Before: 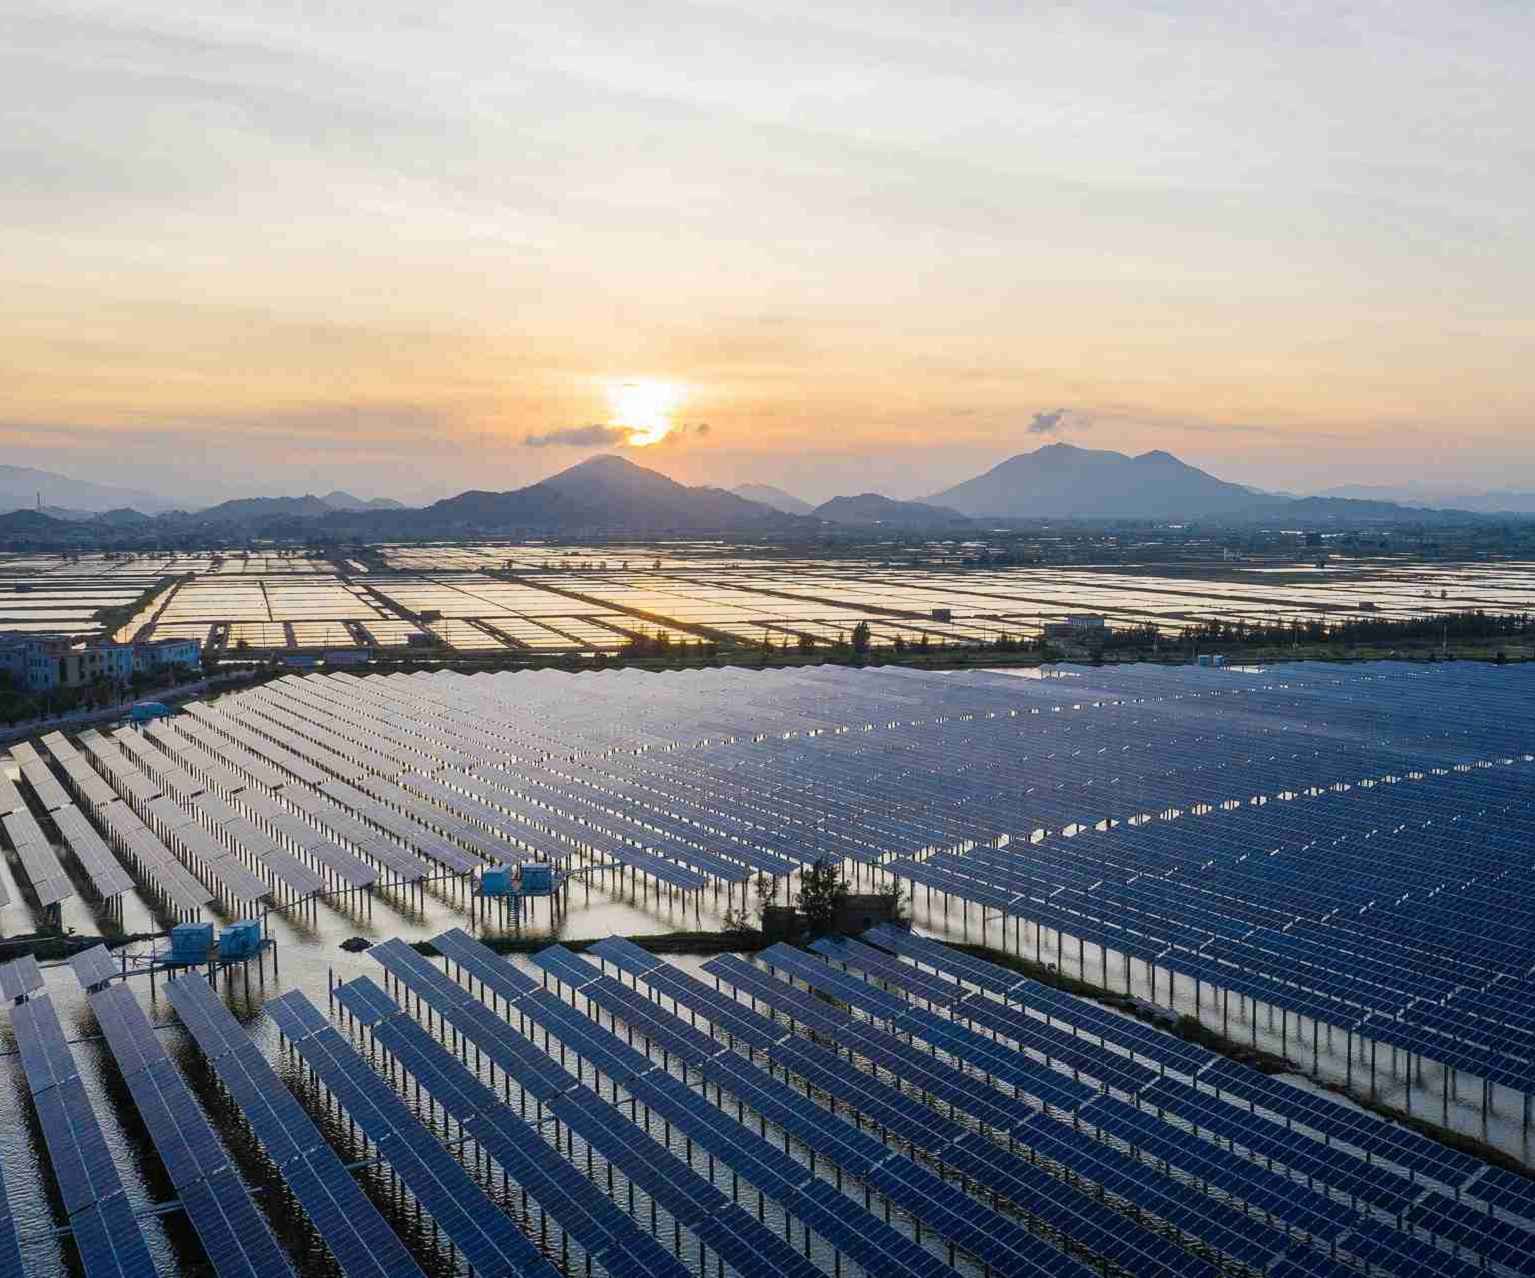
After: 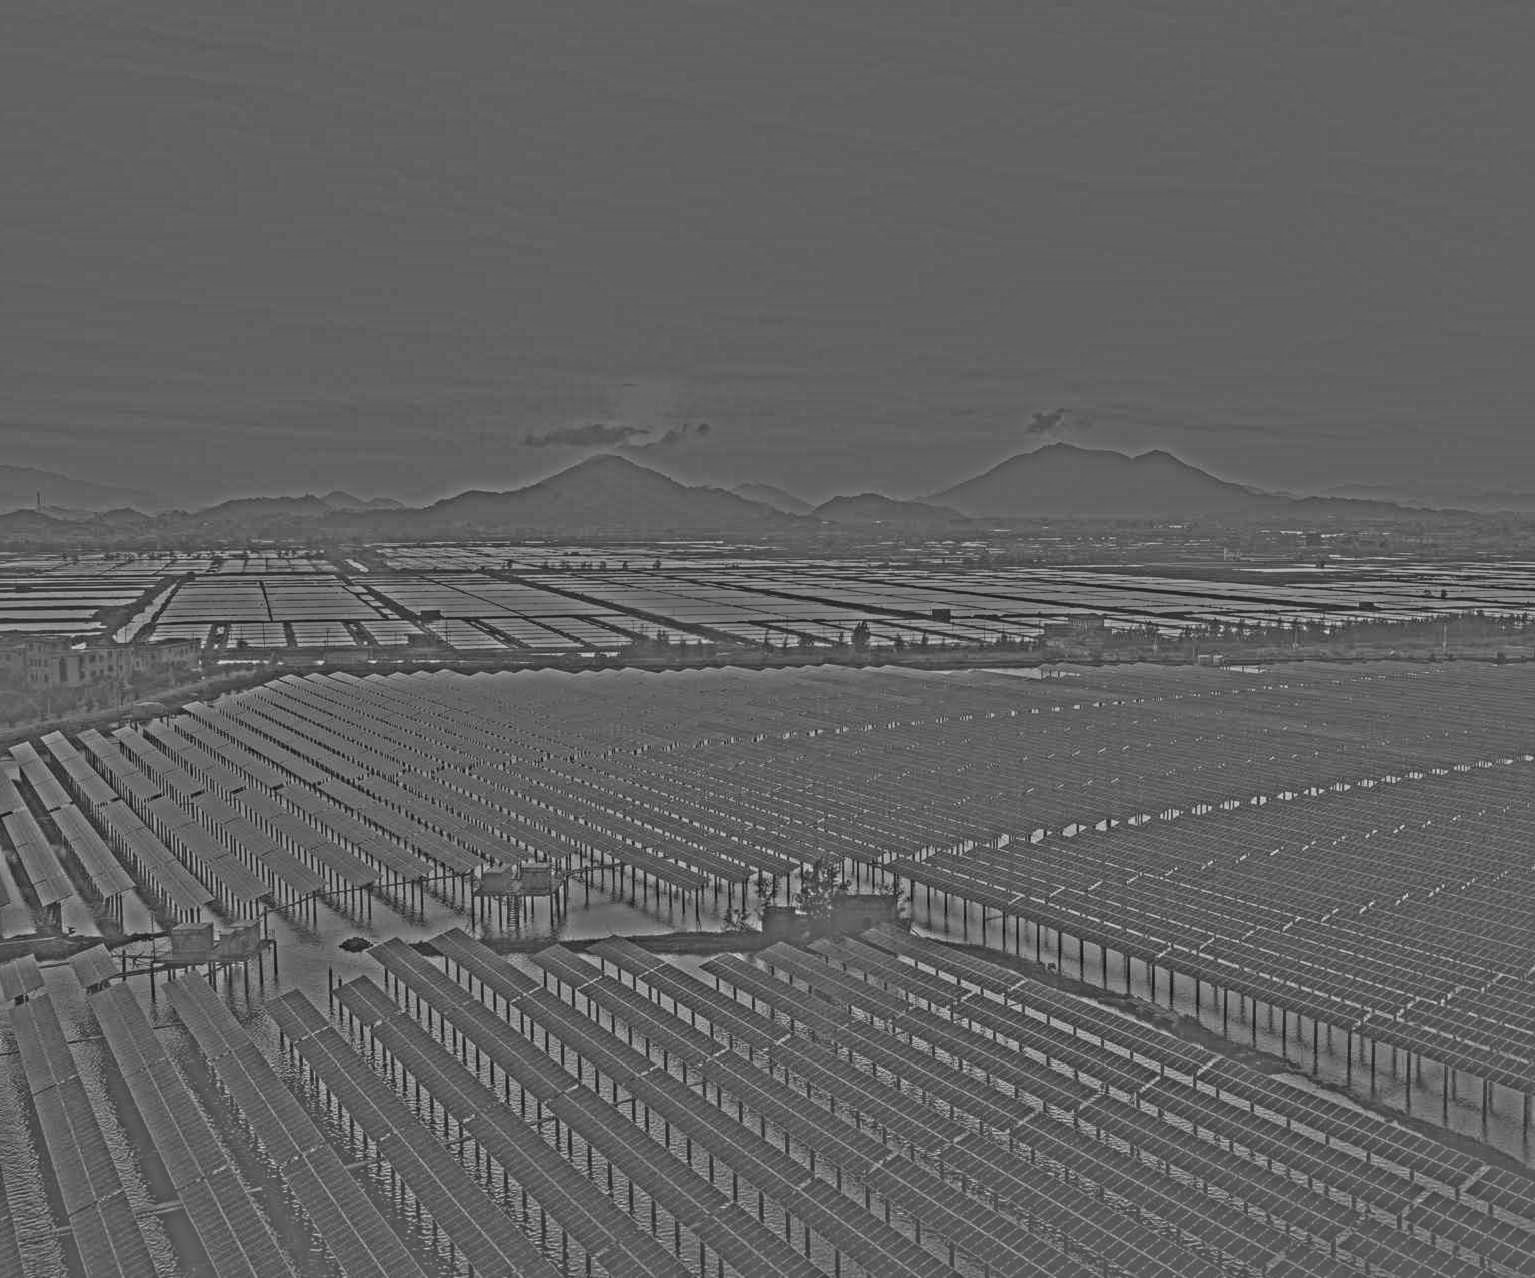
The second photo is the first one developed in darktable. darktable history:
contrast brightness saturation: contrast 0.07, brightness -0.14, saturation 0.11
exposure: black level correction 0.002, exposure 0.15 EV, compensate highlight preservation false
highpass: sharpness 25.84%, contrast boost 14.94%
local contrast: on, module defaults
